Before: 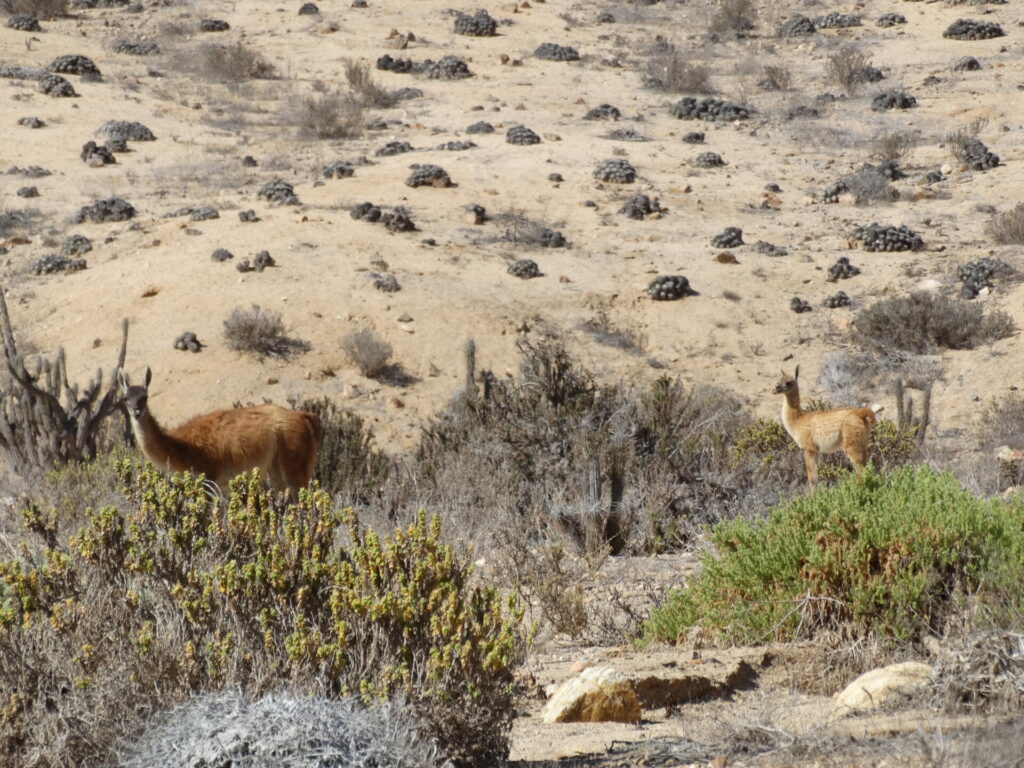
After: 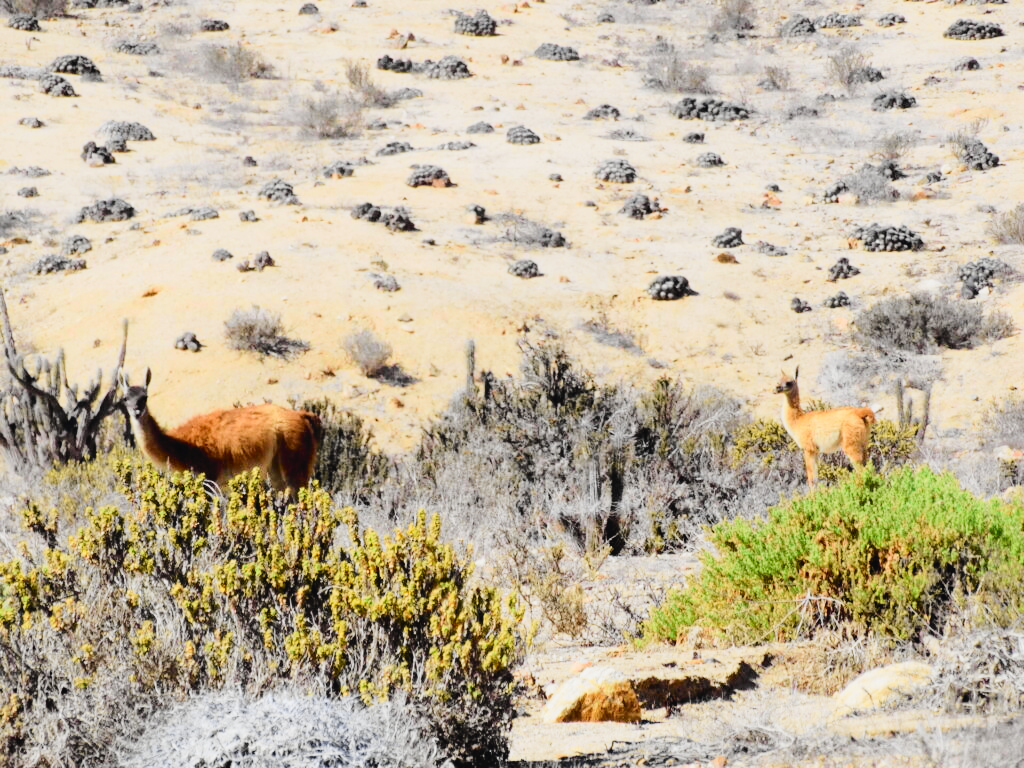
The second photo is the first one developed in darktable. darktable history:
filmic rgb: black relative exposure -7.65 EV, white relative exposure 4.56 EV, hardness 3.61
tone equalizer: -8 EV -0.729 EV, -7 EV -0.697 EV, -6 EV -0.582 EV, -5 EV -0.418 EV, -3 EV 0.384 EV, -2 EV 0.6 EV, -1 EV 0.696 EV, +0 EV 0.727 EV, mask exposure compensation -0.493 EV
tone curve: curves: ch0 [(0, 0.023) (0.103, 0.087) (0.295, 0.297) (0.445, 0.531) (0.553, 0.665) (0.735, 0.843) (0.994, 1)]; ch1 [(0, 0) (0.427, 0.346) (0.456, 0.426) (0.484, 0.494) (0.509, 0.505) (0.535, 0.56) (0.581, 0.632) (0.646, 0.715) (1, 1)]; ch2 [(0, 0) (0.369, 0.388) (0.449, 0.431) (0.501, 0.495) (0.533, 0.518) (0.572, 0.612) (0.677, 0.752) (1, 1)], color space Lab, independent channels, preserve colors none
